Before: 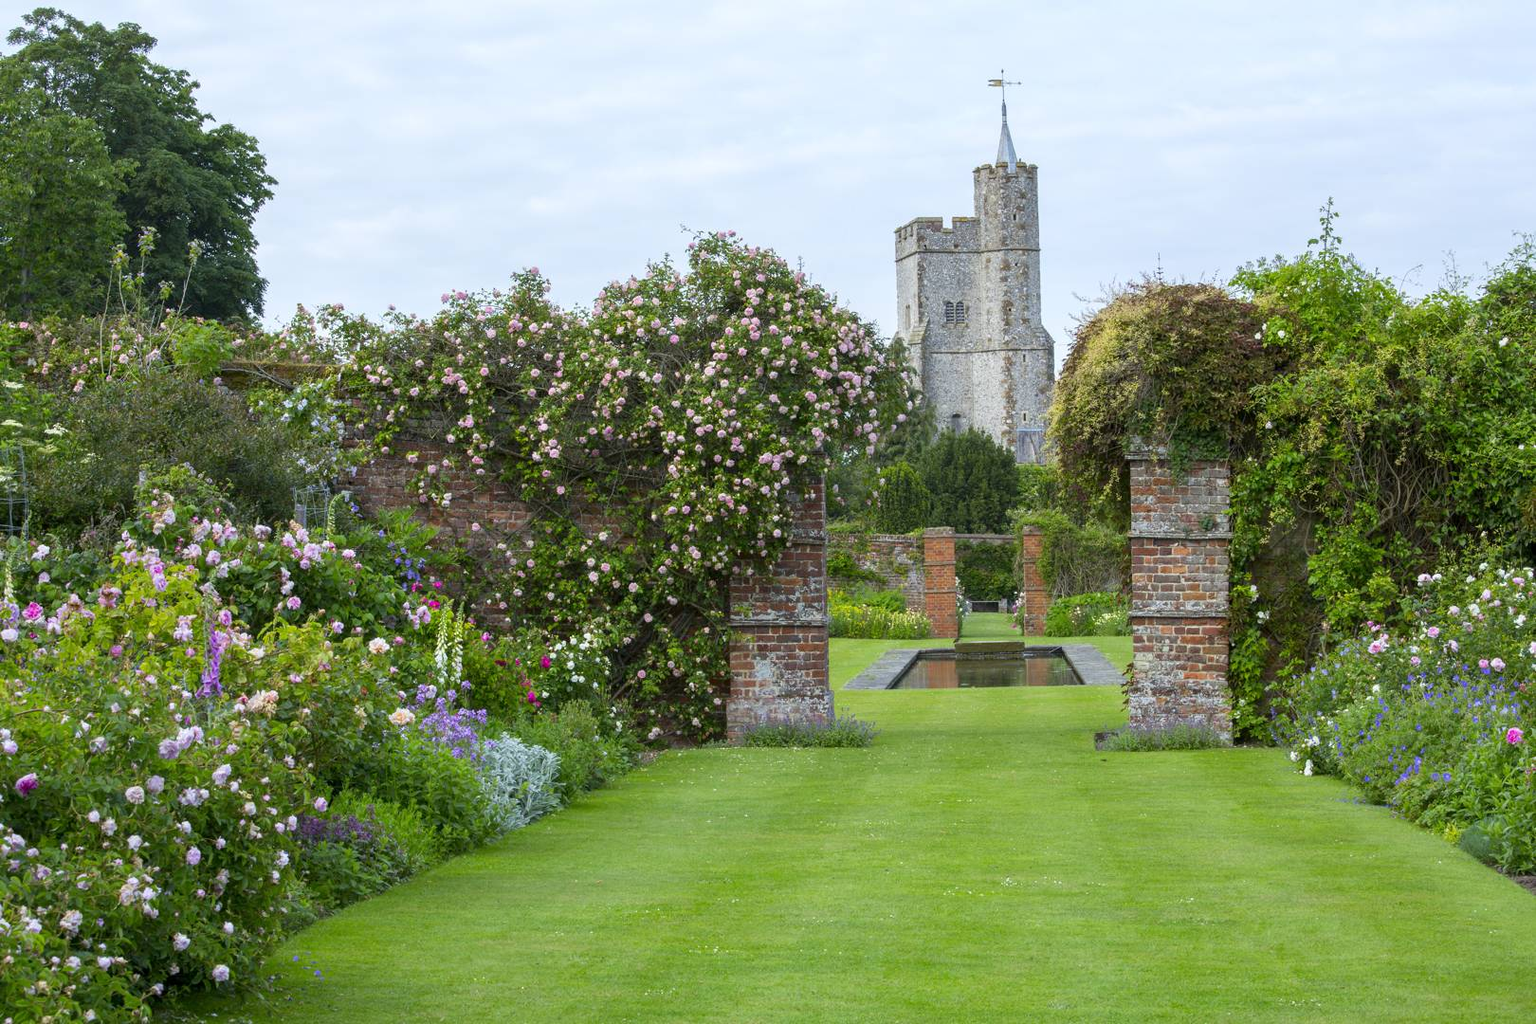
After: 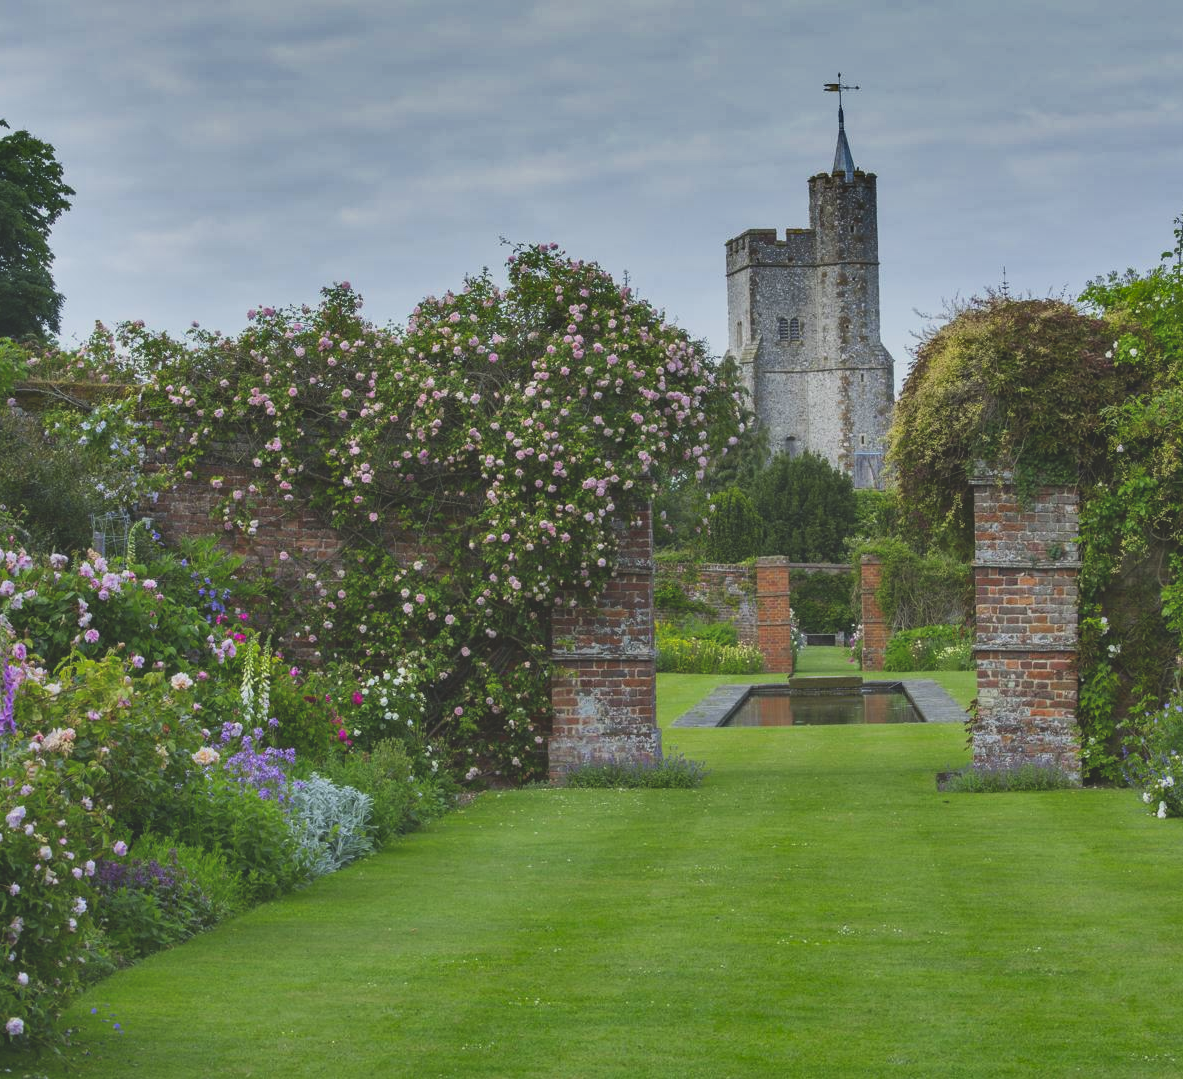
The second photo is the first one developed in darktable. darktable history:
crop: left 13.503%, top 0%, right 13.45%
shadows and highlights: shadows 81.74, white point adjustment -9.24, highlights -61.21, soften with gaussian
exposure: black level correction -0.026, exposure -0.119 EV, compensate exposure bias true, compensate highlight preservation false
